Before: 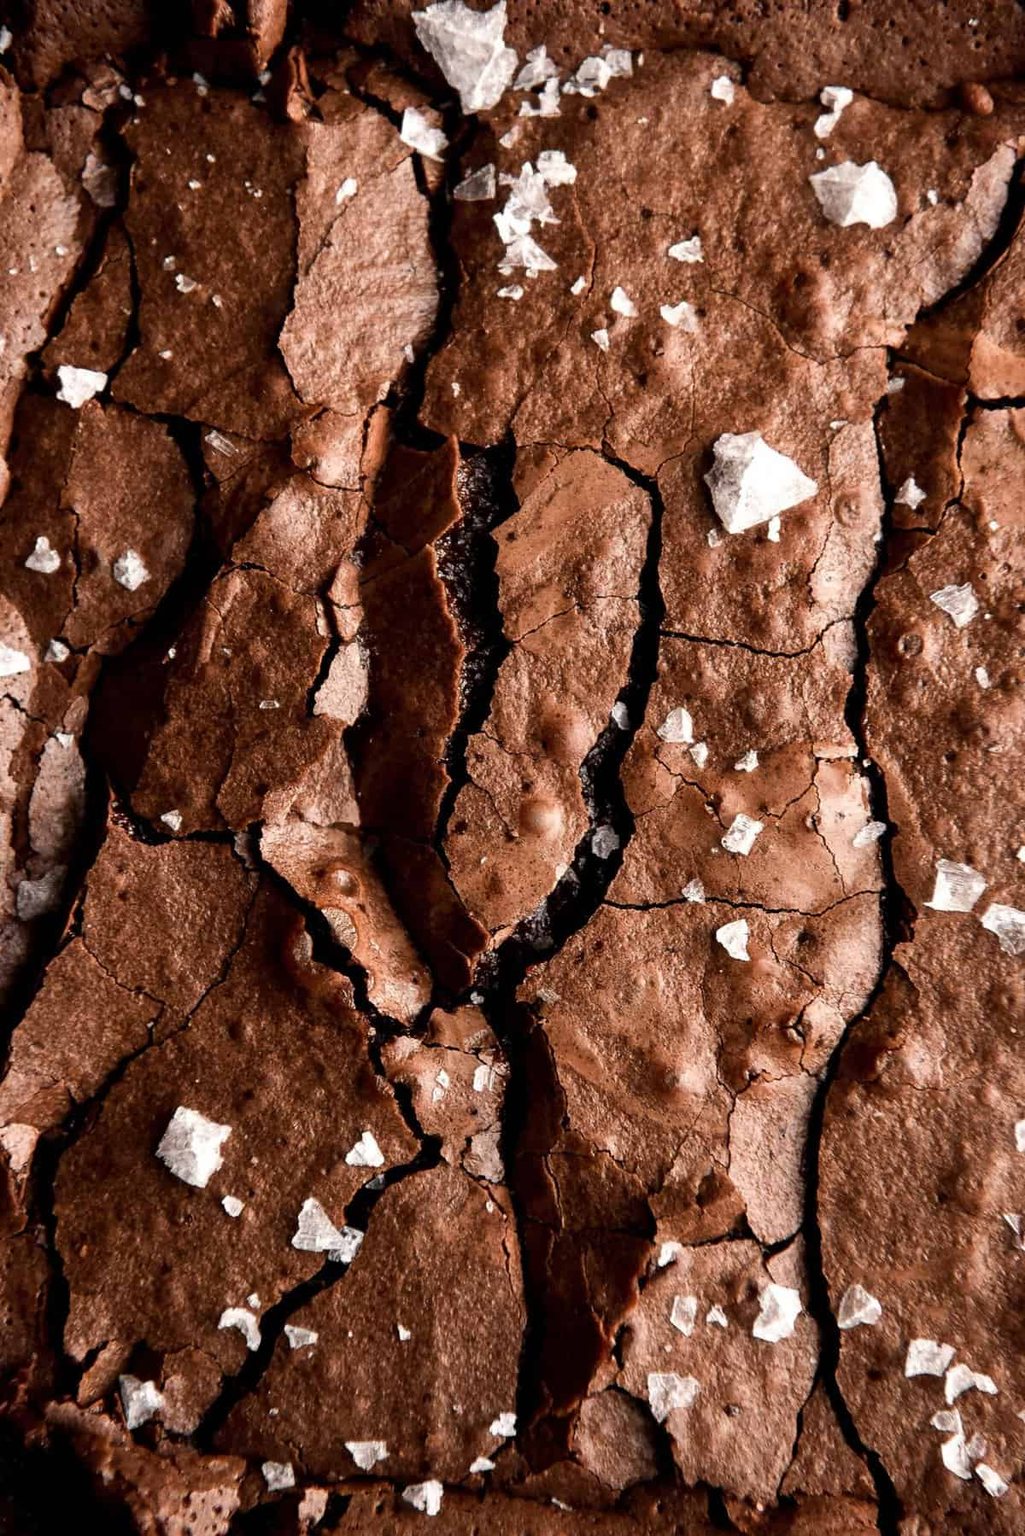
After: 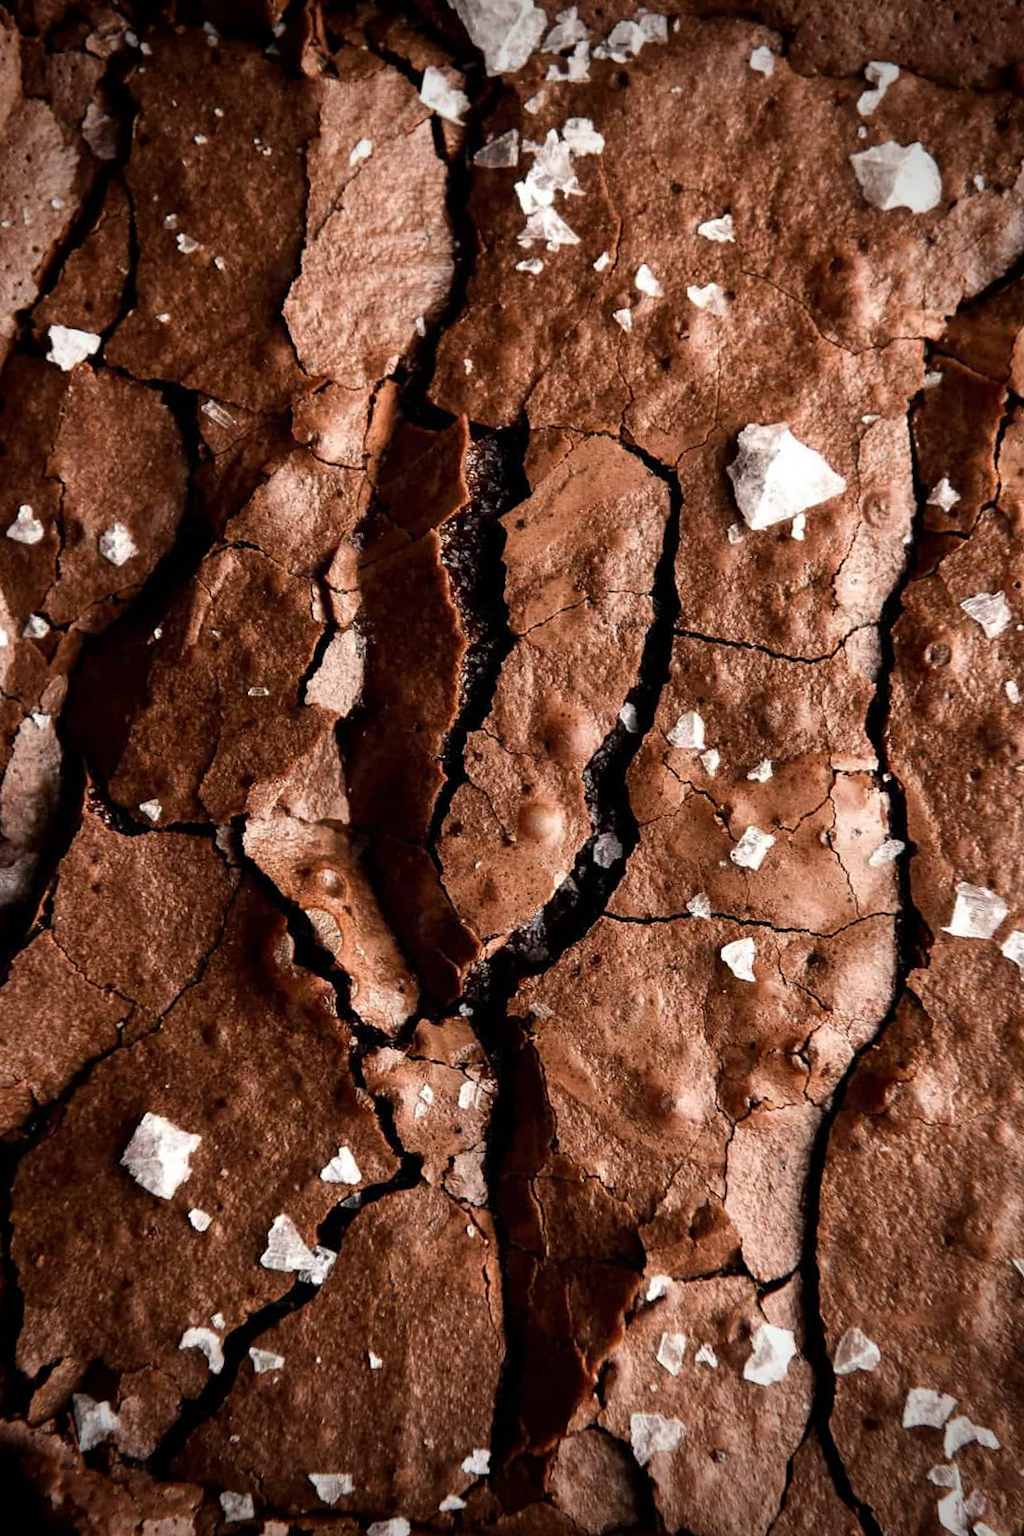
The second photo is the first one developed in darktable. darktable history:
vignetting: fall-off start 76.54%, fall-off radius 27.04%, saturation -0.003, width/height ratio 0.969
crop and rotate: angle -2.19°
